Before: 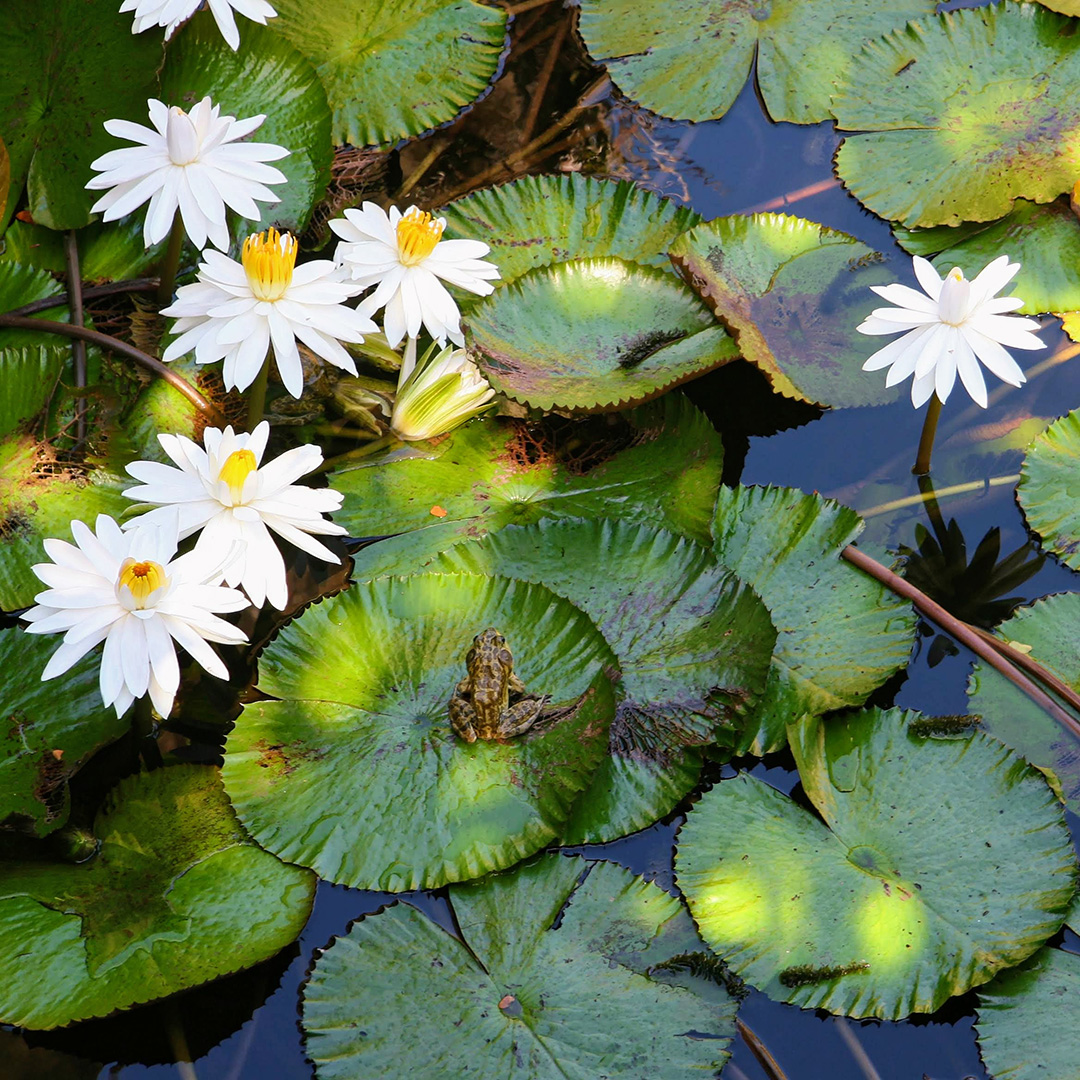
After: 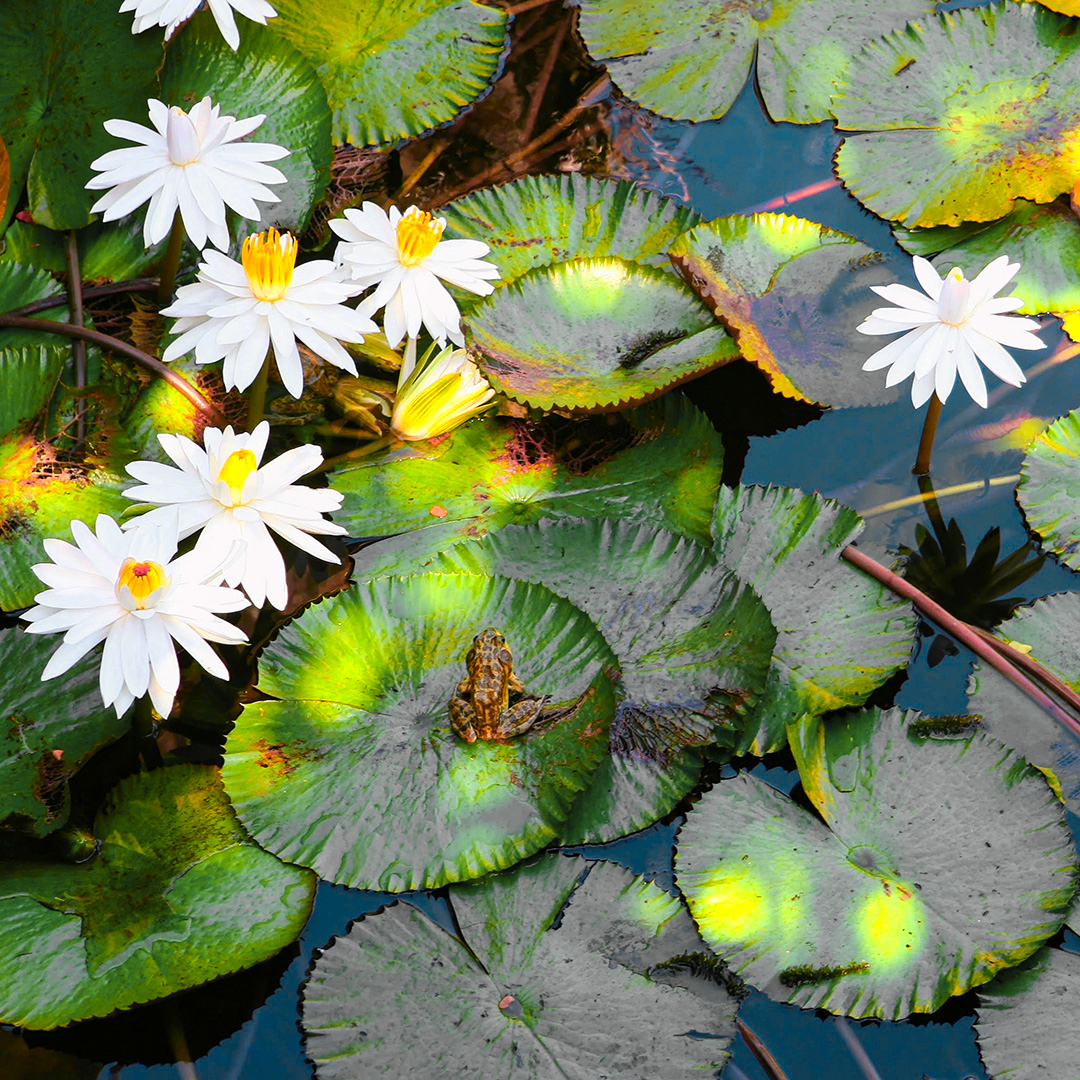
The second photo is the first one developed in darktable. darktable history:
color zones: curves: ch0 [(0.257, 0.558) (0.75, 0.565)]; ch1 [(0.004, 0.857) (0.14, 0.416) (0.257, 0.695) (0.442, 0.032) (0.736, 0.266) (0.891, 0.741)]; ch2 [(0, 0.623) (0.112, 0.436) (0.271, 0.474) (0.516, 0.64) (0.743, 0.286)]
color contrast: green-magenta contrast 1.2, blue-yellow contrast 1.2
